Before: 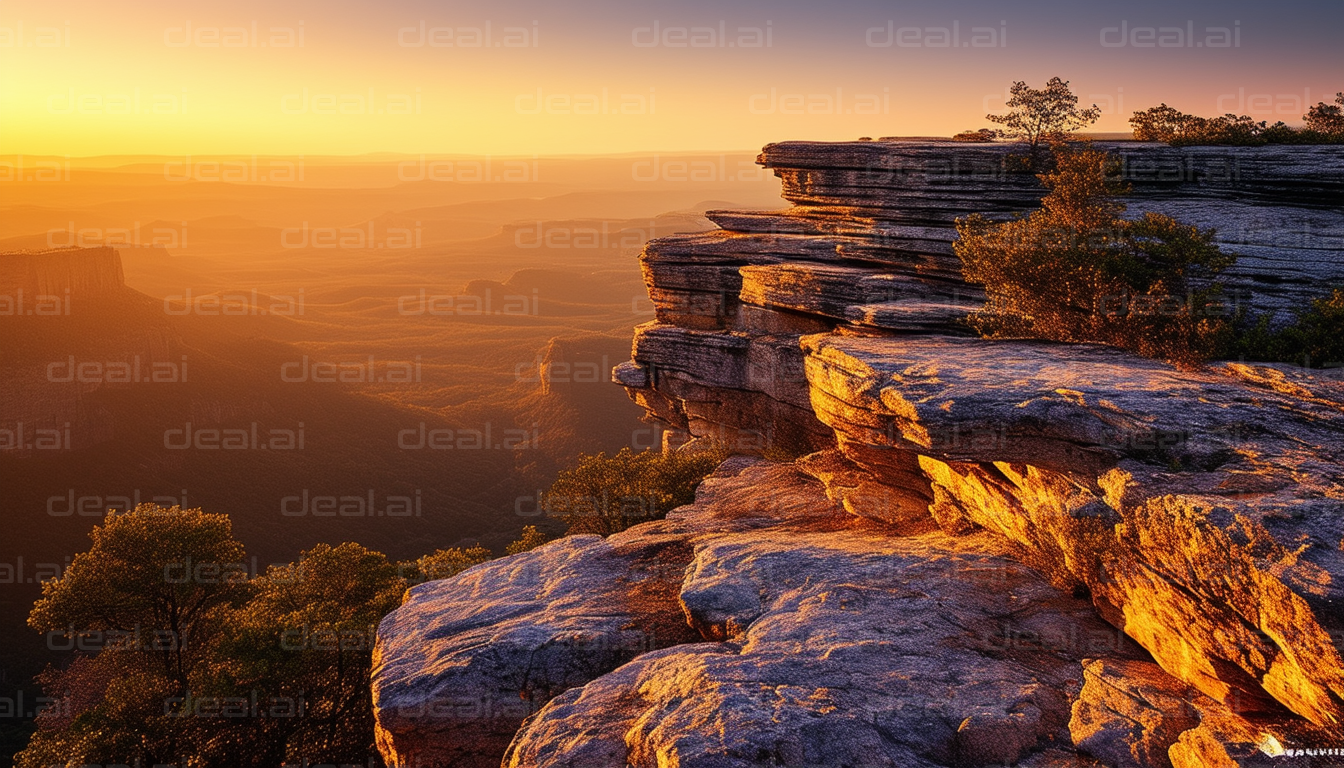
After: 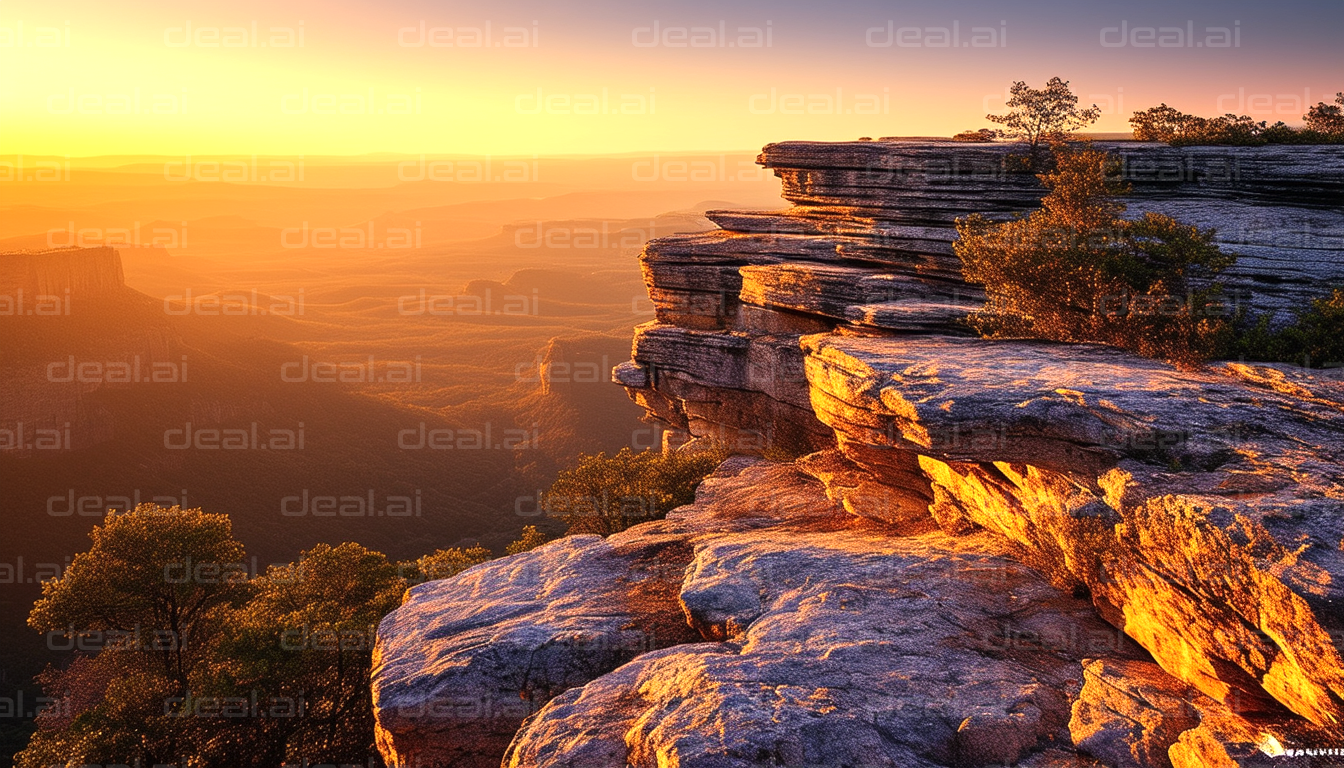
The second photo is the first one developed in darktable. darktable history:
exposure: exposure 0.496 EV, compensate exposure bias true, compensate highlight preservation false
